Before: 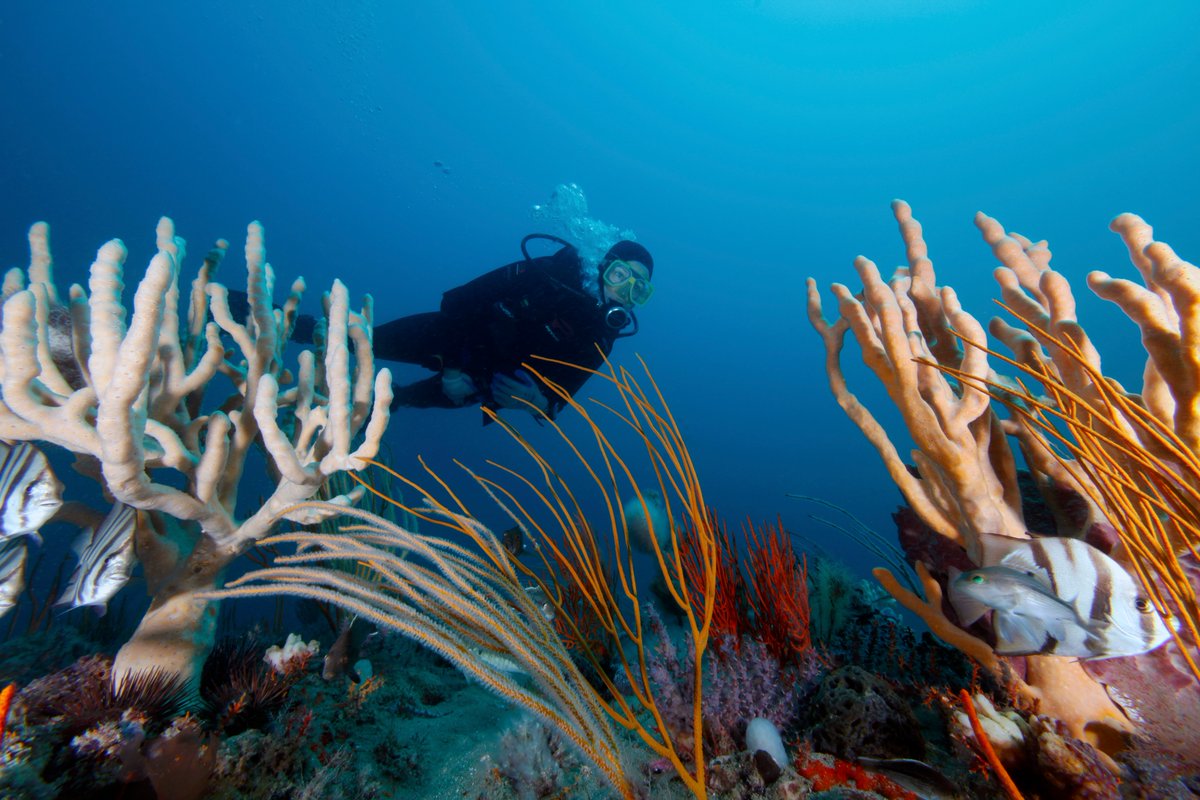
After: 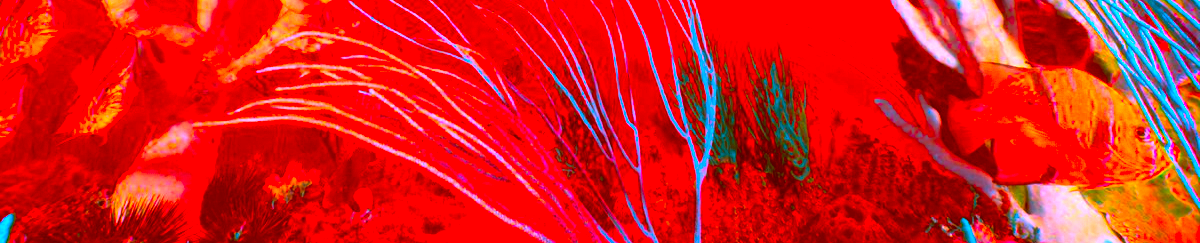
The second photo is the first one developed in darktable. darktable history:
exposure: black level correction -0.001, exposure 1.113 EV, compensate highlight preservation false
color correction: highlights a* -39.35, highlights b* -39.69, shadows a* -39.4, shadows b* -39.54, saturation -2.98
vignetting: saturation 0.383
crop and rotate: top 58.989%, bottom 10.595%
